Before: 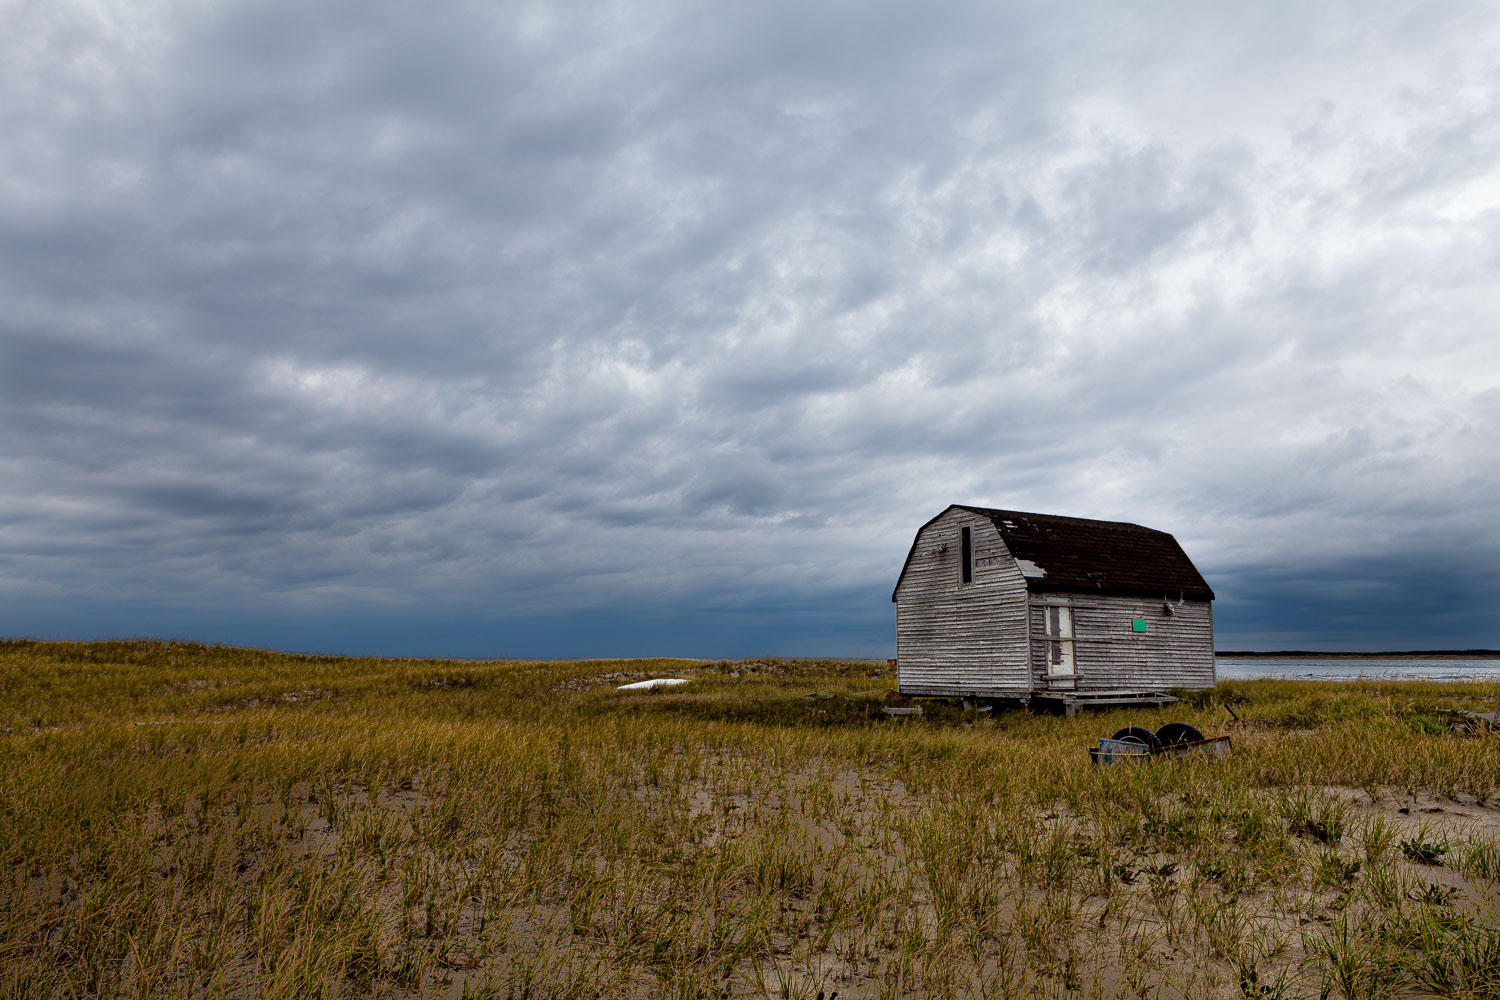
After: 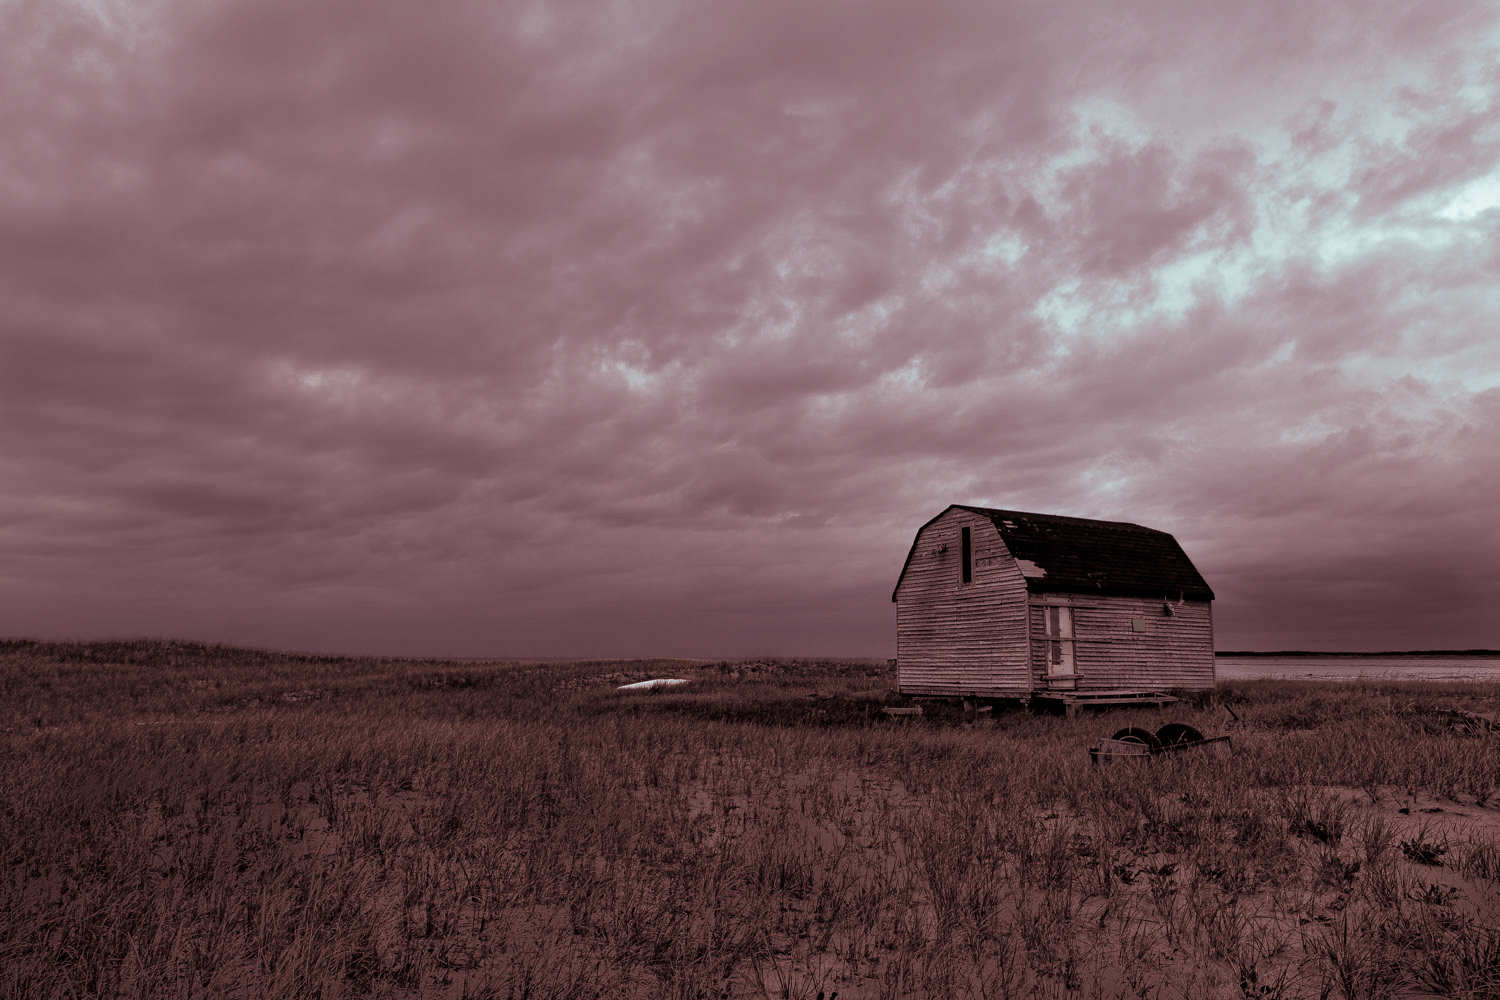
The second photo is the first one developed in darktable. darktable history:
split-toning: shadows › saturation 0.3, highlights › hue 180°, highlights › saturation 0.3, compress 0%
base curve: curves: ch0 [(0, 0) (0.841, 0.609) (1, 1)]
